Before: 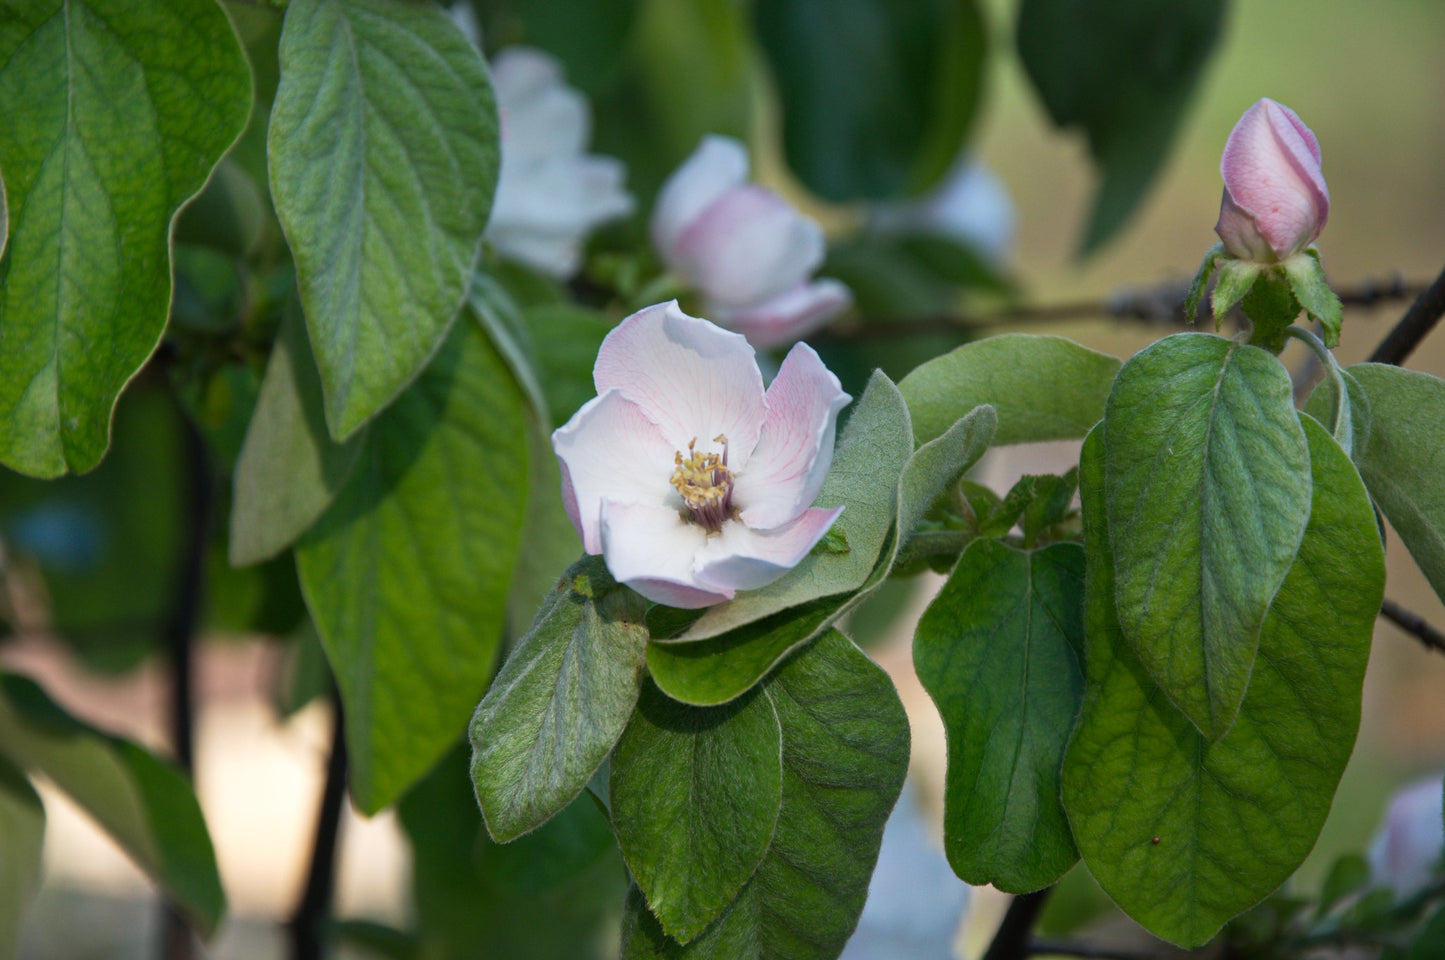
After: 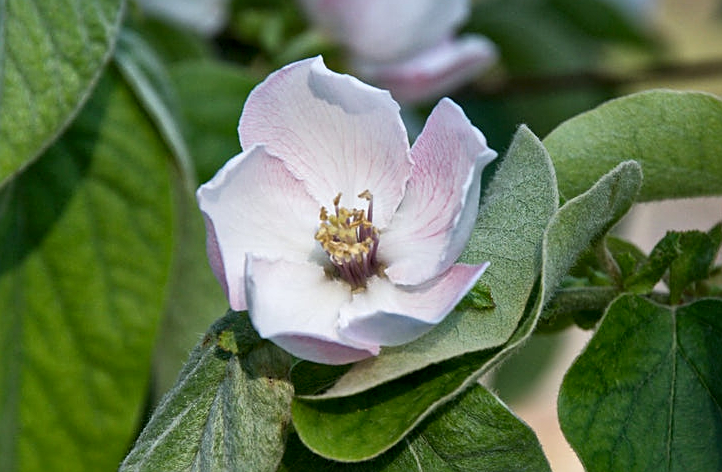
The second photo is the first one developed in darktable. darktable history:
sharpen: on, module defaults
exposure: black level correction 0.001, compensate highlight preservation false
local contrast: mode bilateral grid, contrast 20, coarseness 19, detail 164%, midtone range 0.2
crop: left 24.61%, top 25.48%, right 25.401%, bottom 25.332%
